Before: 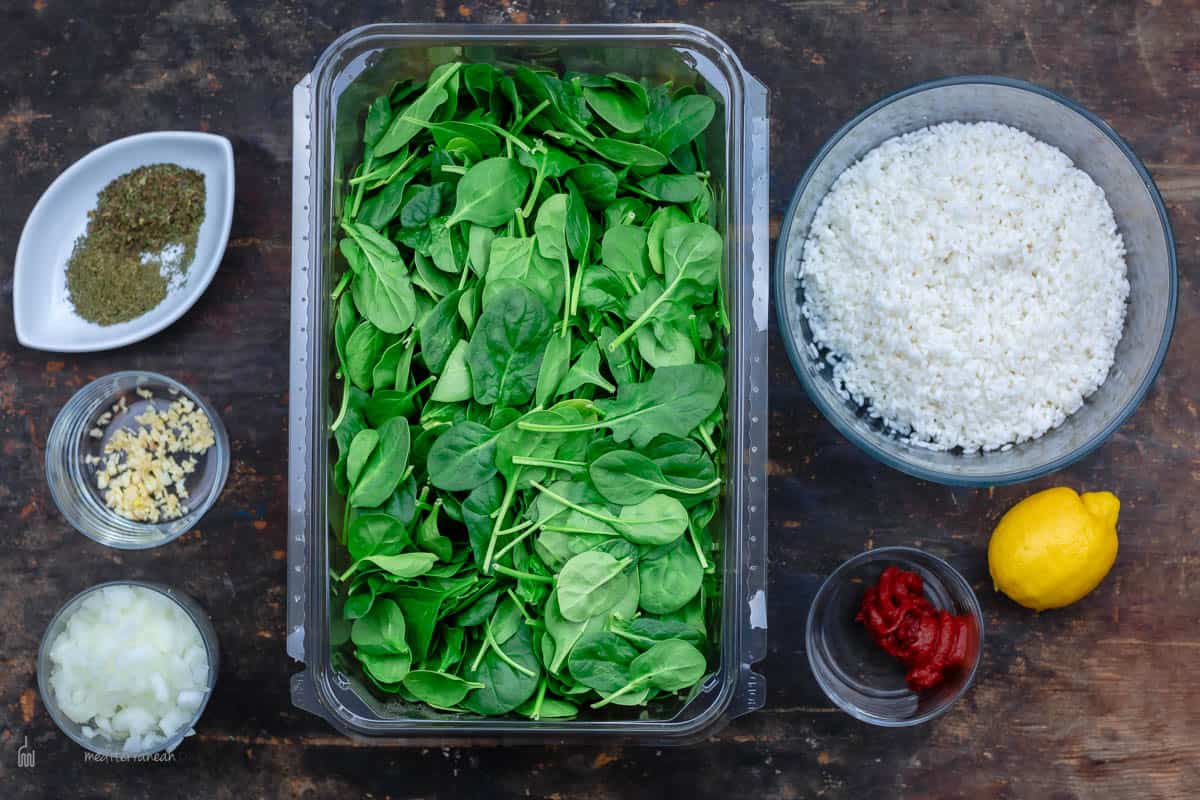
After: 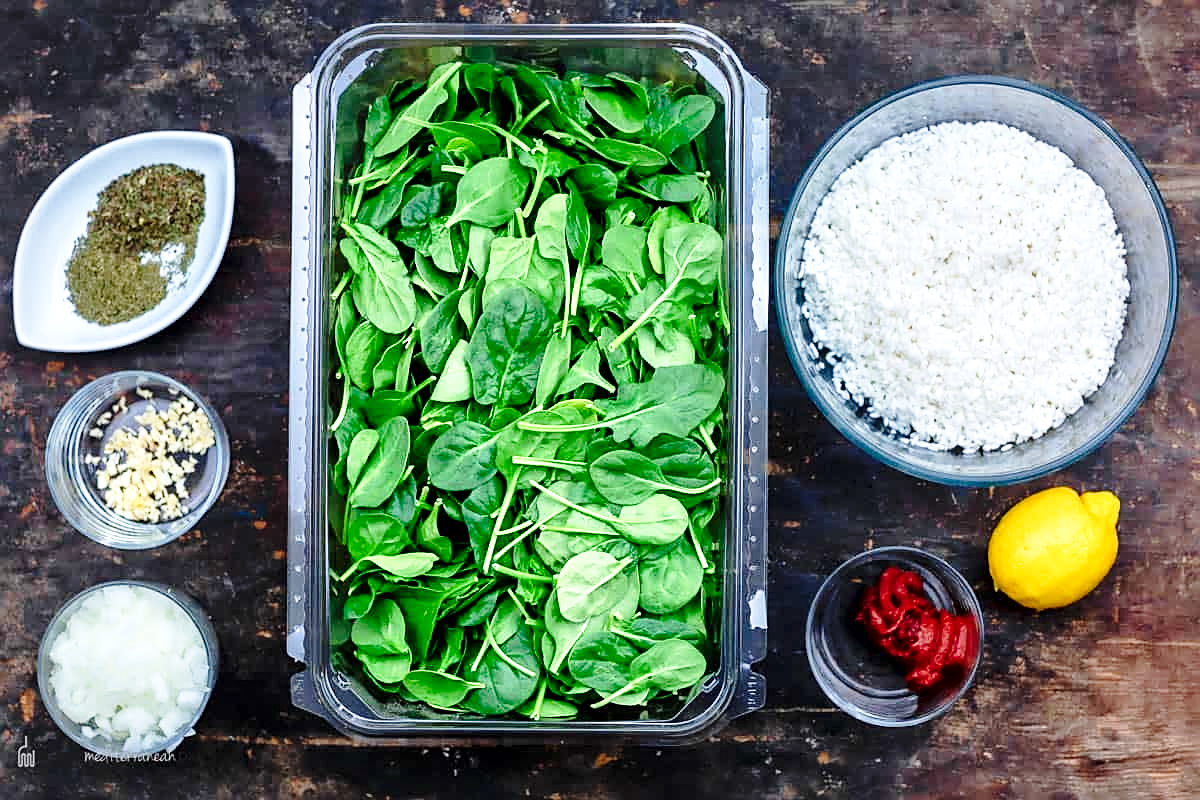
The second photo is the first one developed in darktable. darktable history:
base curve: curves: ch0 [(0, 0) (0.028, 0.03) (0.121, 0.232) (0.46, 0.748) (0.859, 0.968) (1, 1)], preserve colors none
local contrast: mode bilateral grid, contrast 25, coarseness 60, detail 151%, midtone range 0.2
sharpen: on, module defaults
